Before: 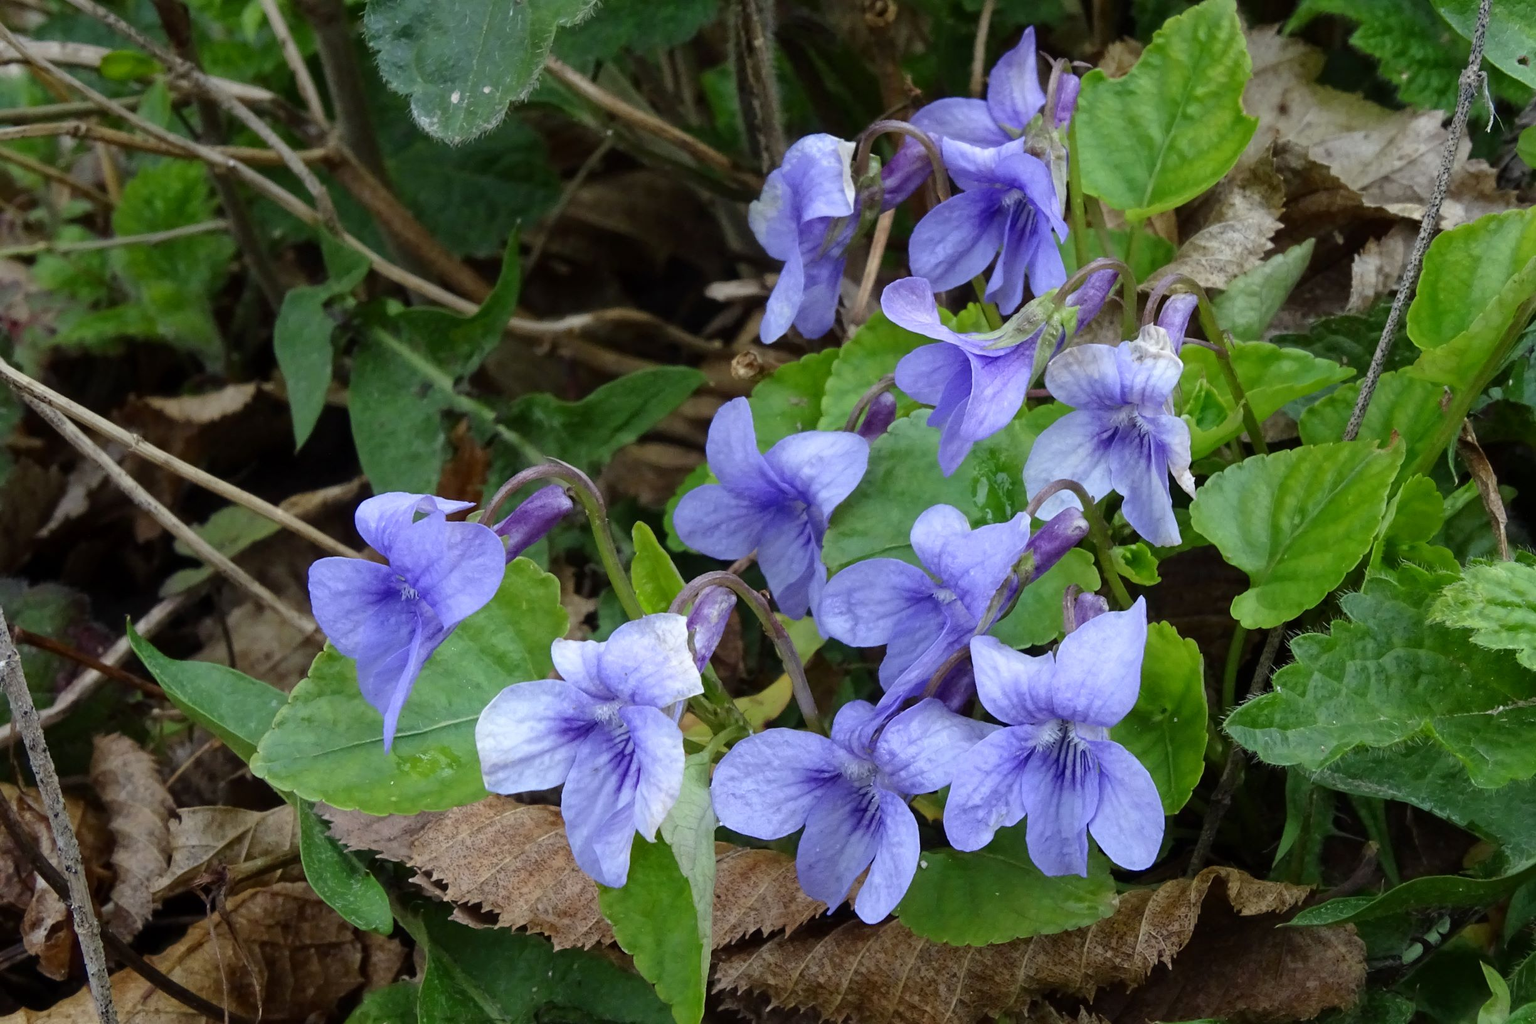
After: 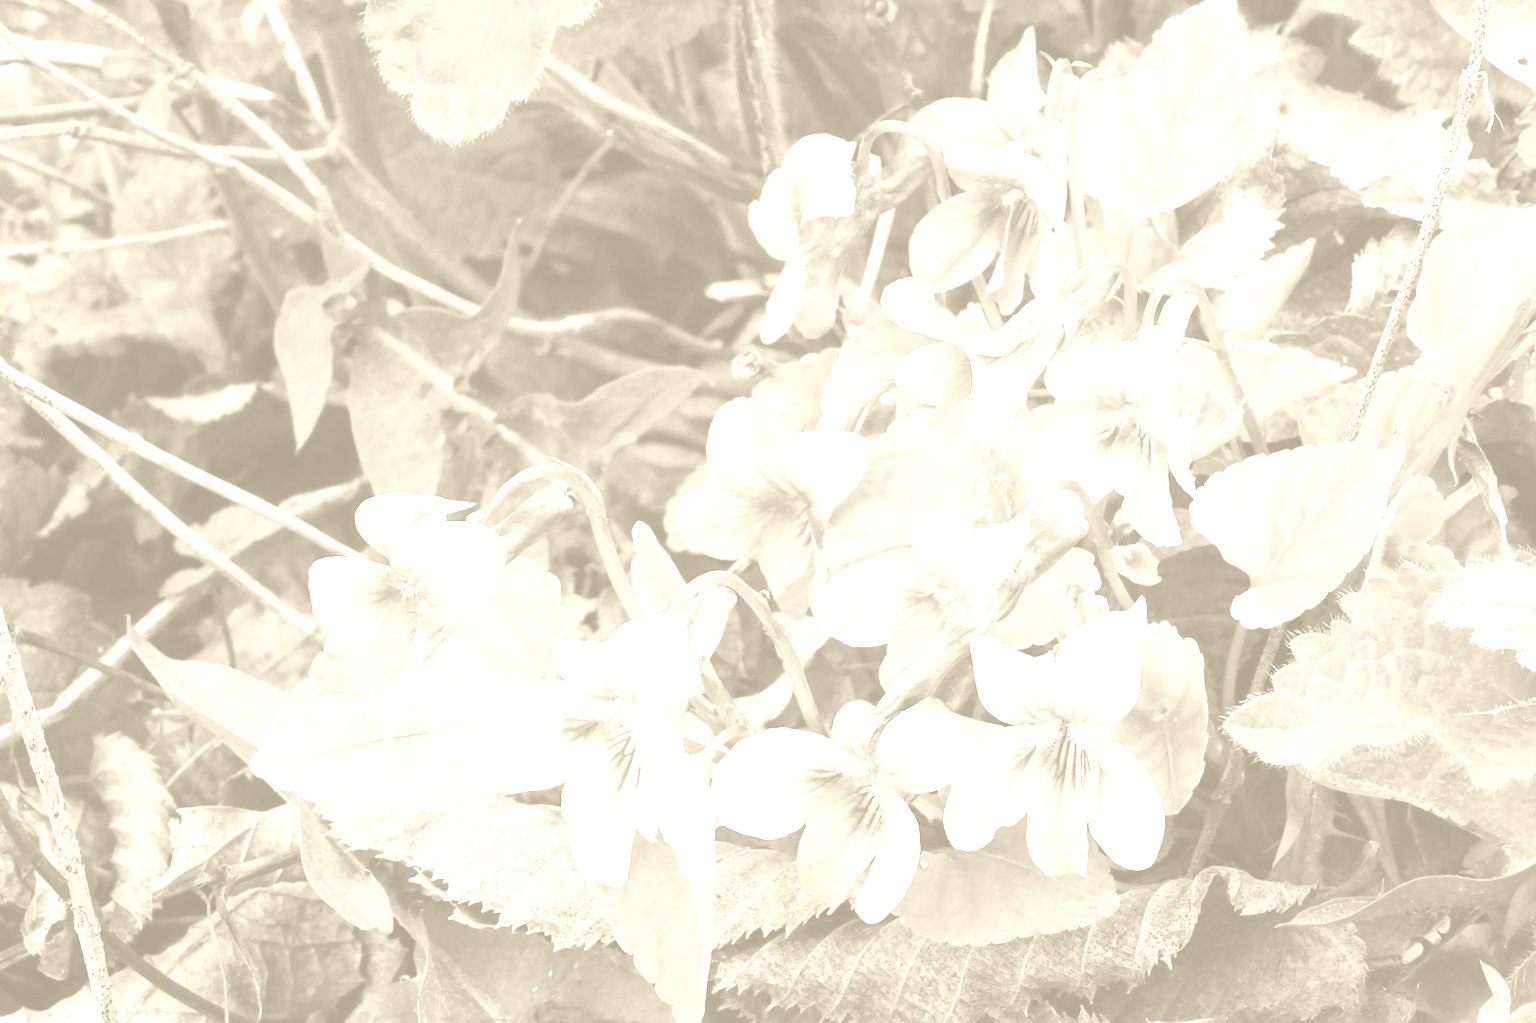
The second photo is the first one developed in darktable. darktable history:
colorize: hue 36°, saturation 71%, lightness 80.79%
exposure: black level correction 0, exposure 1.2 EV, compensate exposure bias true, compensate highlight preservation false
